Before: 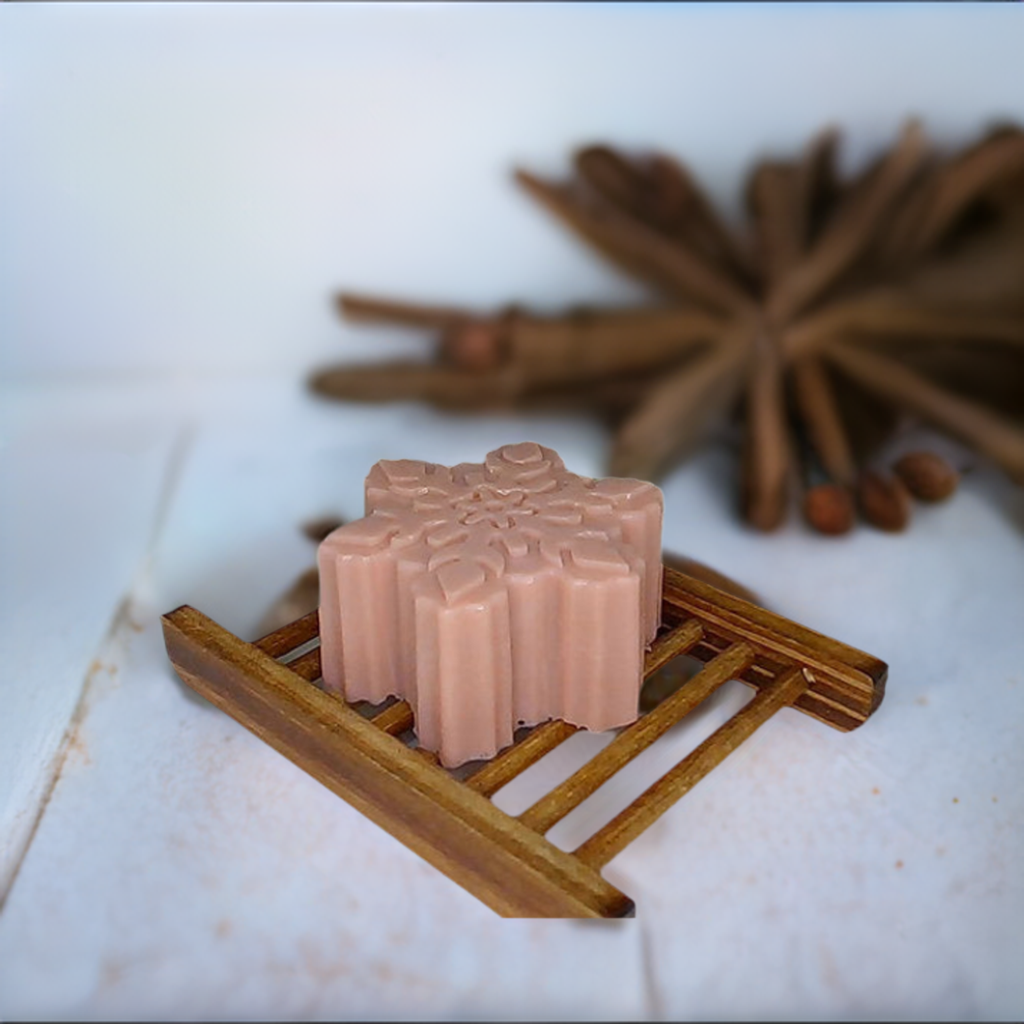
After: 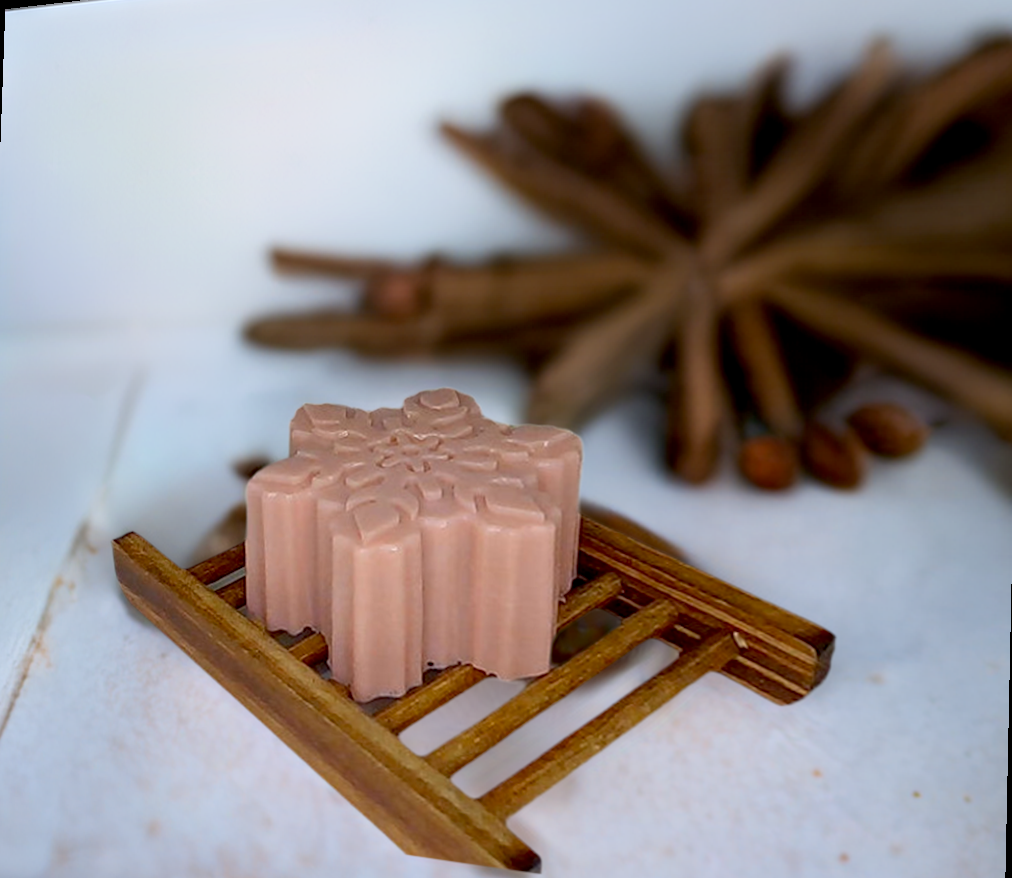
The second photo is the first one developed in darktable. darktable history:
tone equalizer: on, module defaults
rotate and perspective: rotation 1.69°, lens shift (vertical) -0.023, lens shift (horizontal) -0.291, crop left 0.025, crop right 0.988, crop top 0.092, crop bottom 0.842
exposure: black level correction 0.01, exposure 0.014 EV, compensate highlight preservation false
